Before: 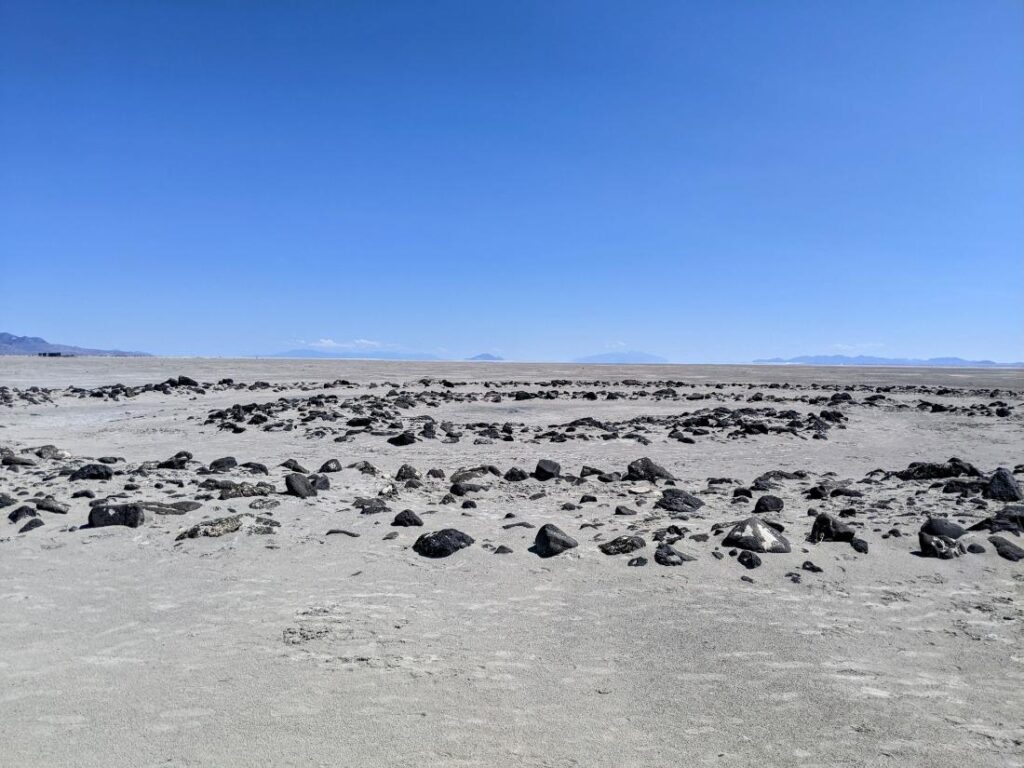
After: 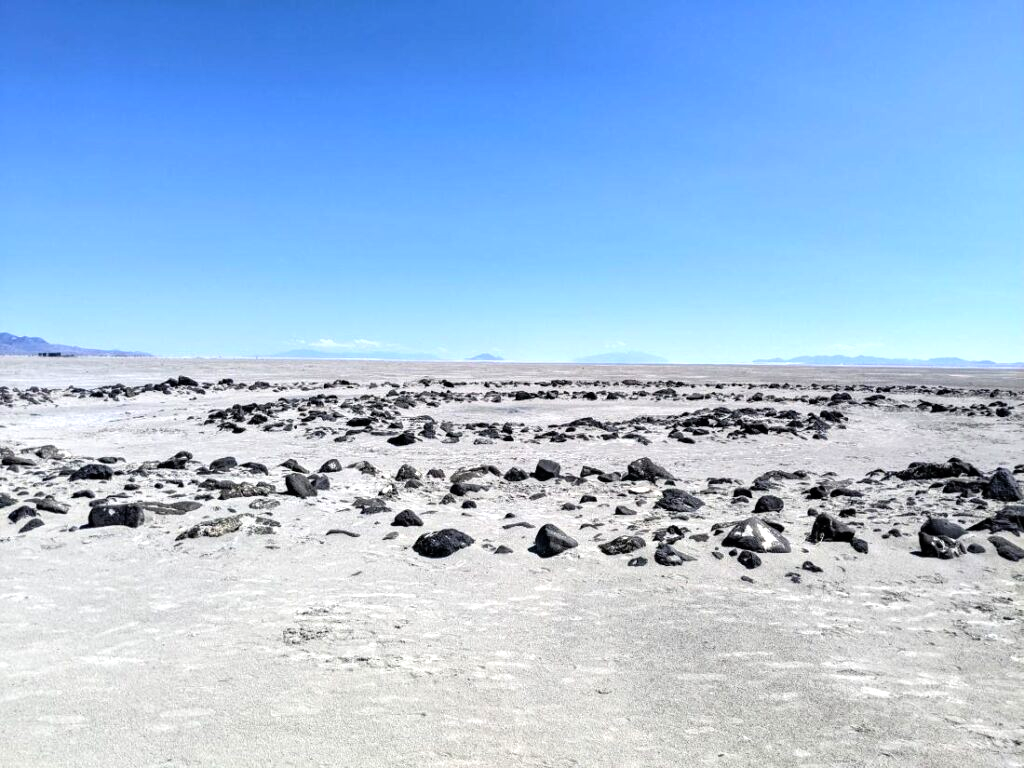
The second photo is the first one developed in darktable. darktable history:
local contrast: mode bilateral grid, contrast 16, coarseness 36, detail 104%, midtone range 0.2
tone equalizer: -8 EV -0.781 EV, -7 EV -0.71 EV, -6 EV -0.602 EV, -5 EV -0.425 EV, -3 EV 0.389 EV, -2 EV 0.6 EV, -1 EV 0.676 EV, +0 EV 0.726 EV
